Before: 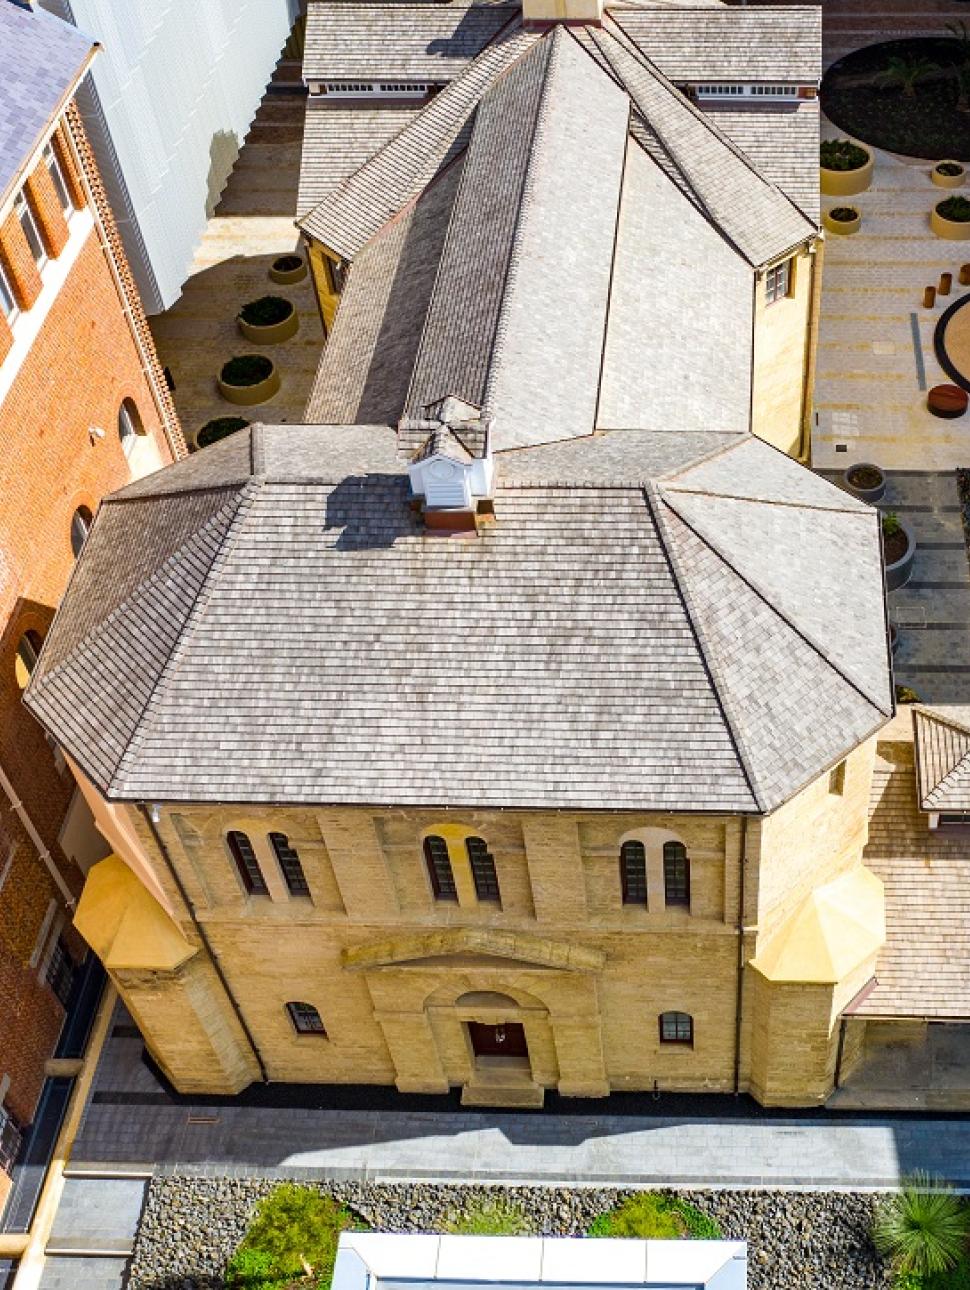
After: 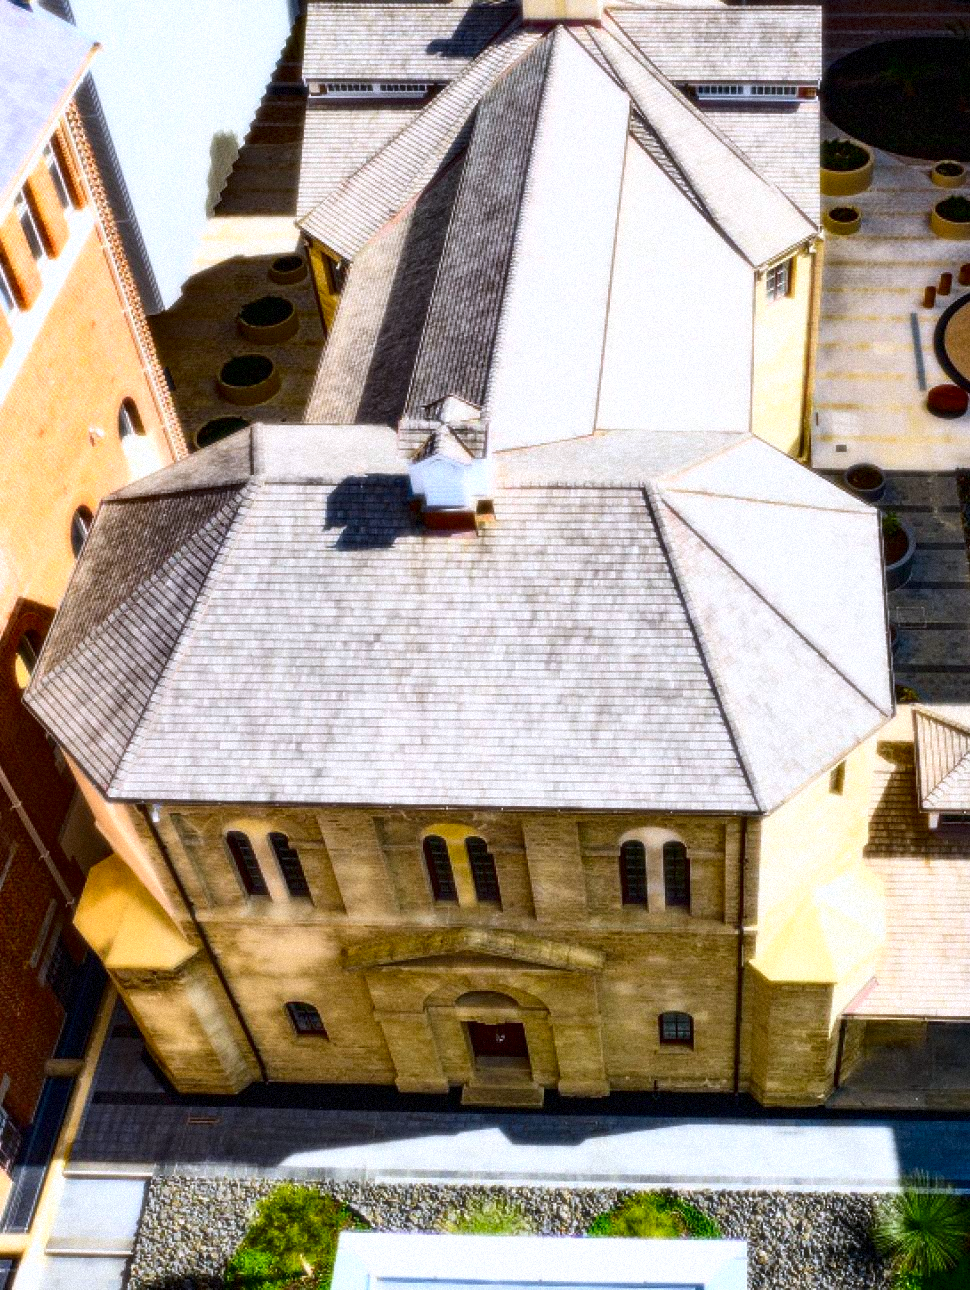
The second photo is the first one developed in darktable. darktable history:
bloom: size 0%, threshold 54.82%, strength 8.31%
grain: mid-tones bias 0%
contrast brightness saturation: contrast 0.1, brightness -0.26, saturation 0.14
white balance: red 0.984, blue 1.059
